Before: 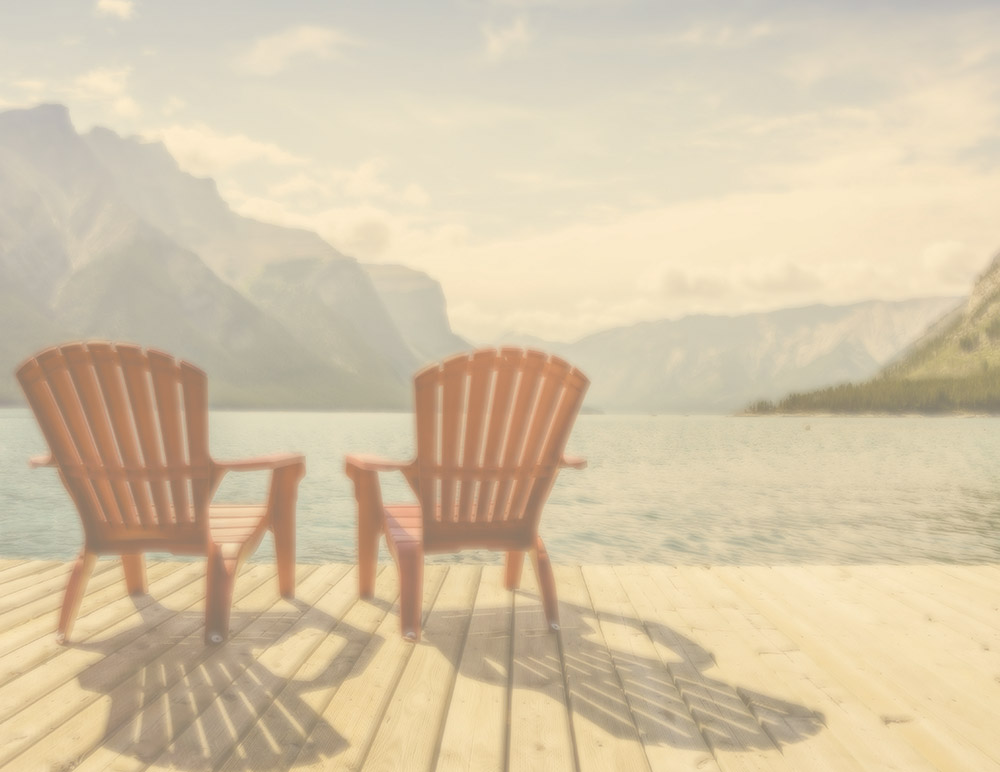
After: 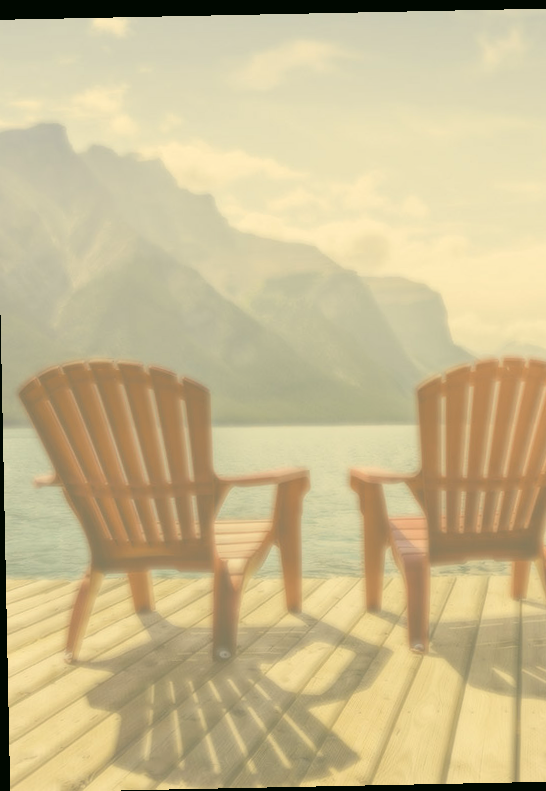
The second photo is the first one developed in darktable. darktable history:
crop: left 0.587%, right 45.588%, bottom 0.086%
rotate and perspective: rotation -1.17°, automatic cropping off
color correction: highlights a* -0.482, highlights b* 9.48, shadows a* -9.48, shadows b* 0.803
